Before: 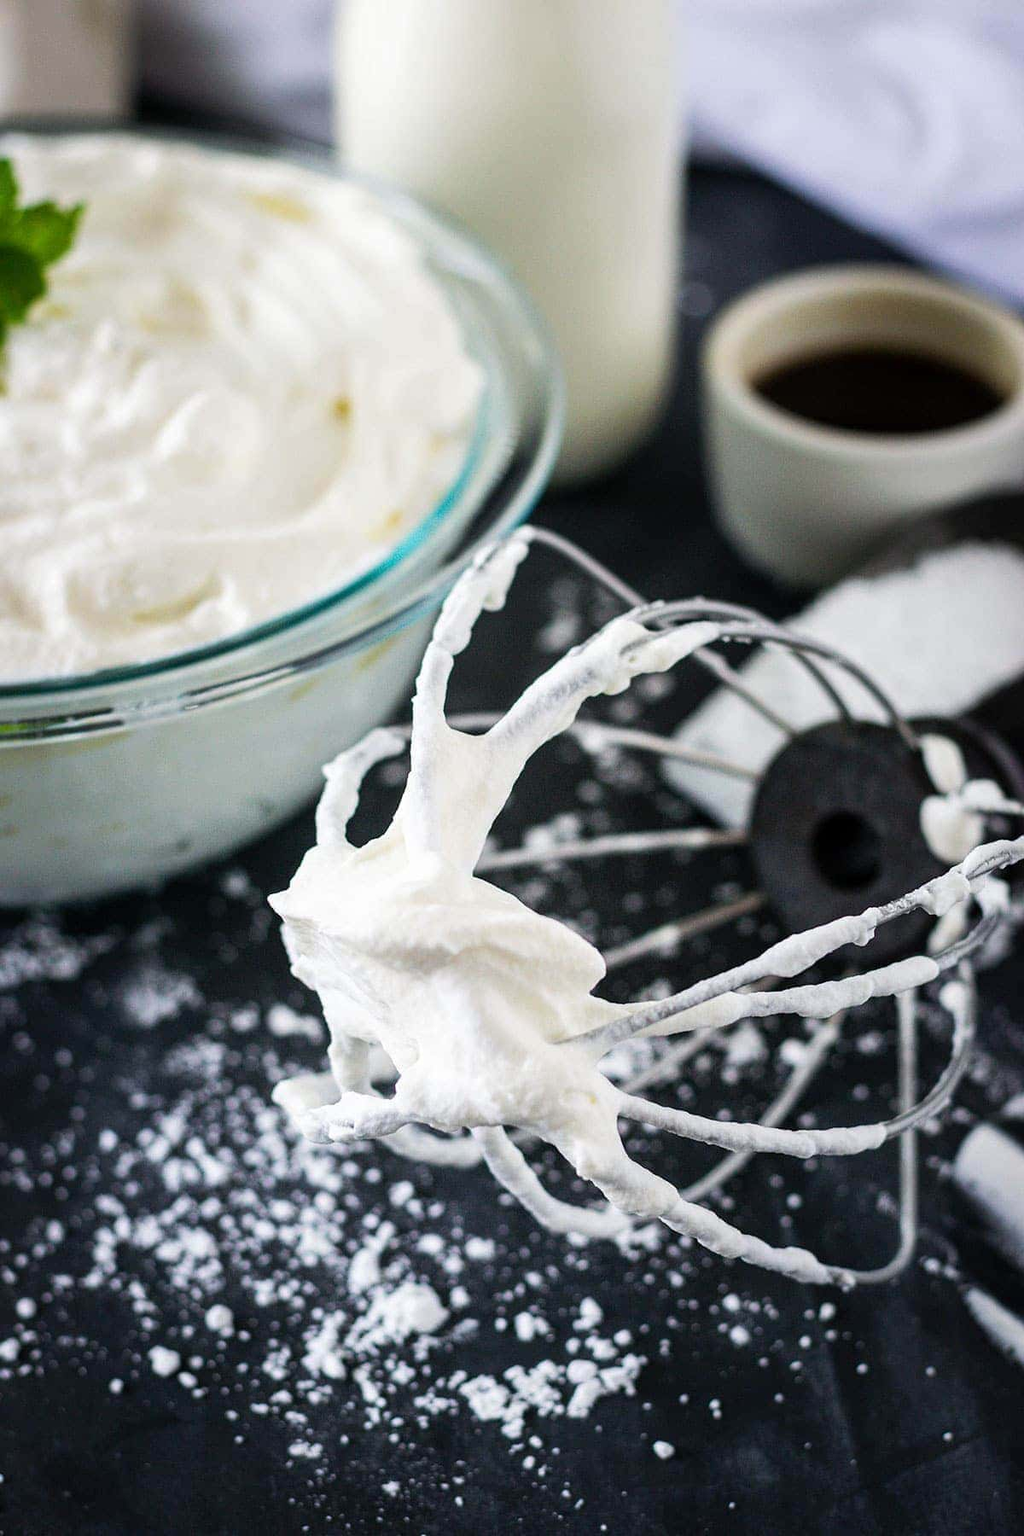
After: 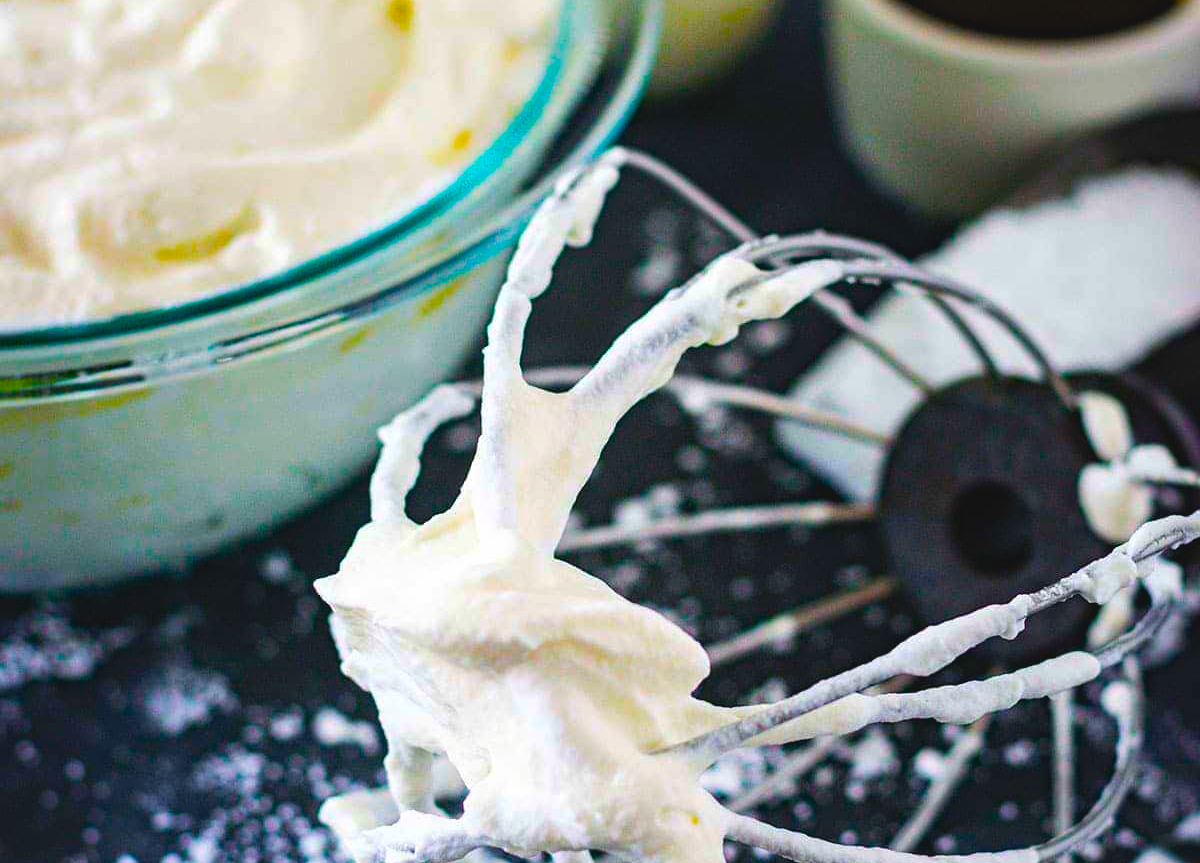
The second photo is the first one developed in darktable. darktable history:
crop and rotate: top 26.093%, bottom 25.95%
haze removal: compatibility mode true, adaptive false
color balance rgb: global offset › luminance 0.709%, perceptual saturation grading › global saturation 65.636%, perceptual saturation grading › highlights 59.63%, perceptual saturation grading › mid-tones 49.438%, perceptual saturation grading › shadows 49.842%, global vibrance 20%
